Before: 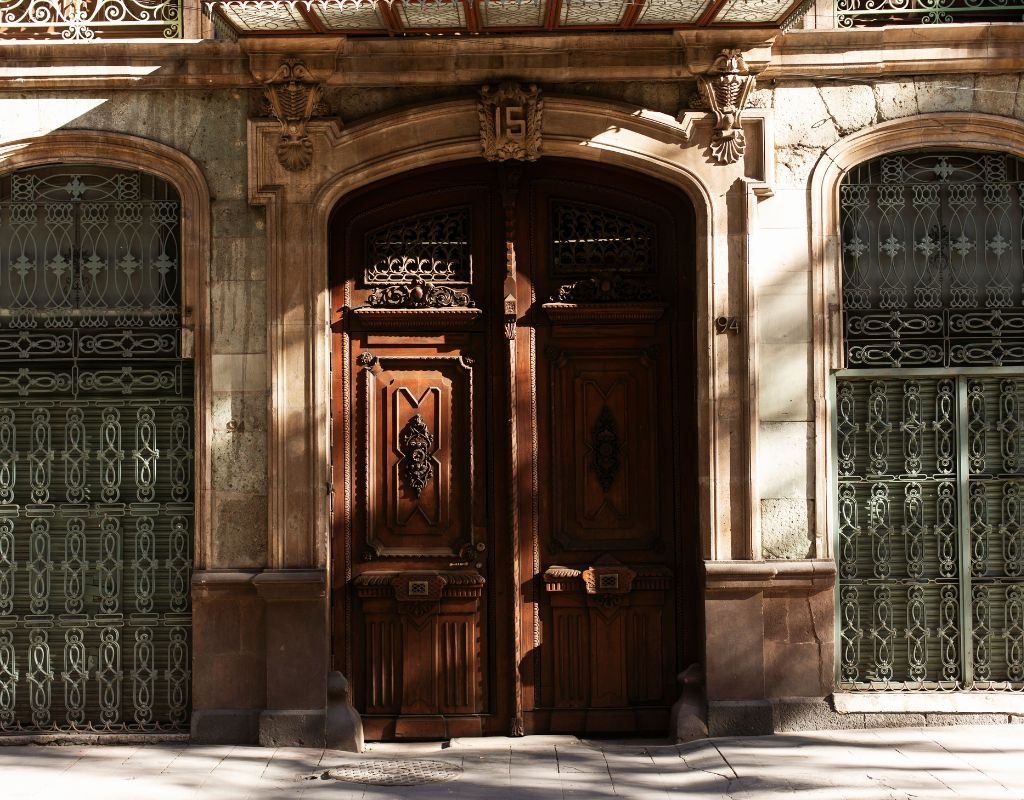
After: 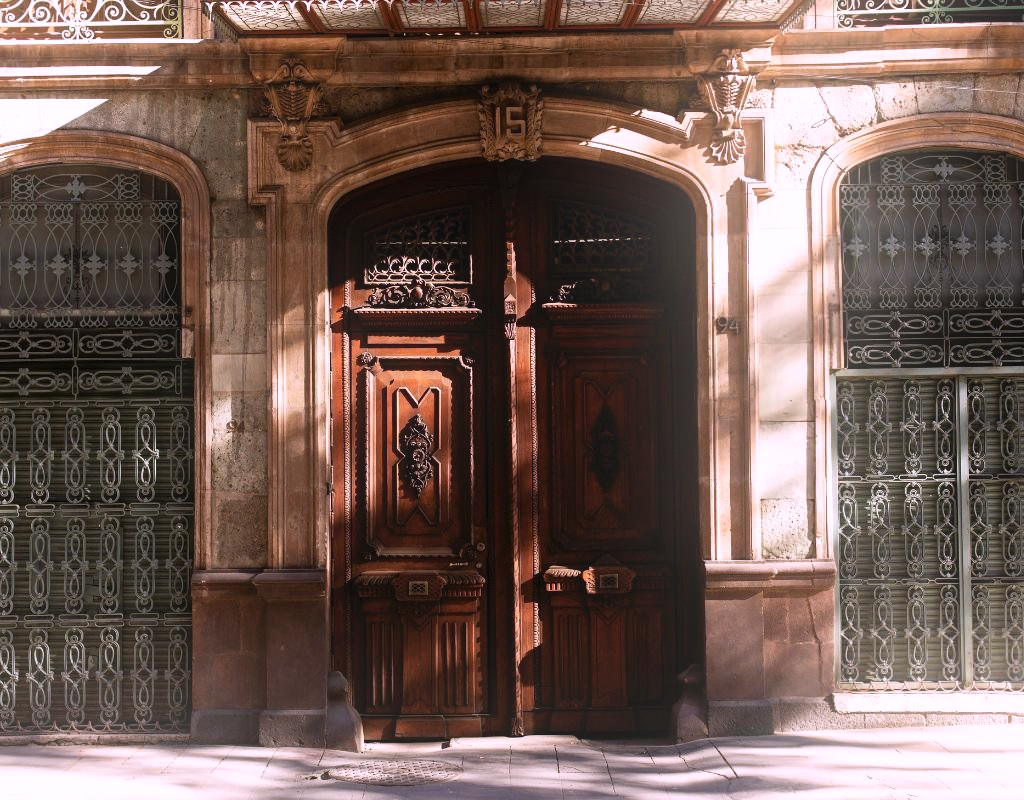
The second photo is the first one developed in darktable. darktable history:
white balance: red 1.066, blue 1.119
bloom: threshold 82.5%, strength 16.25%
